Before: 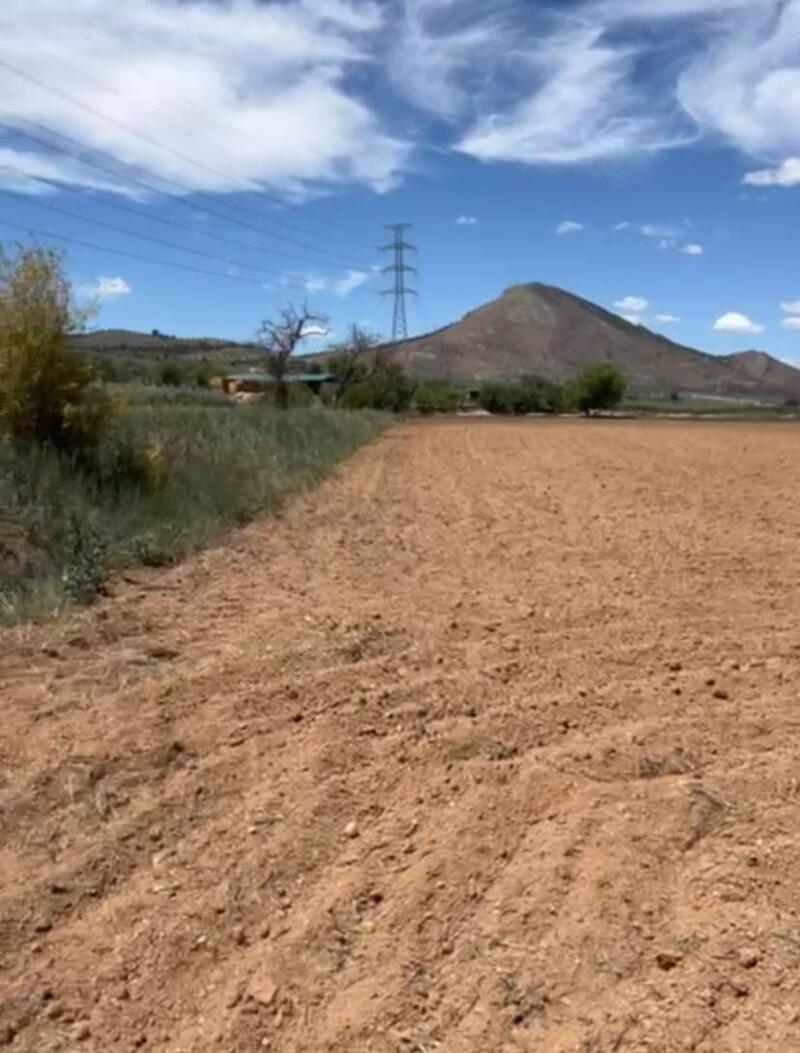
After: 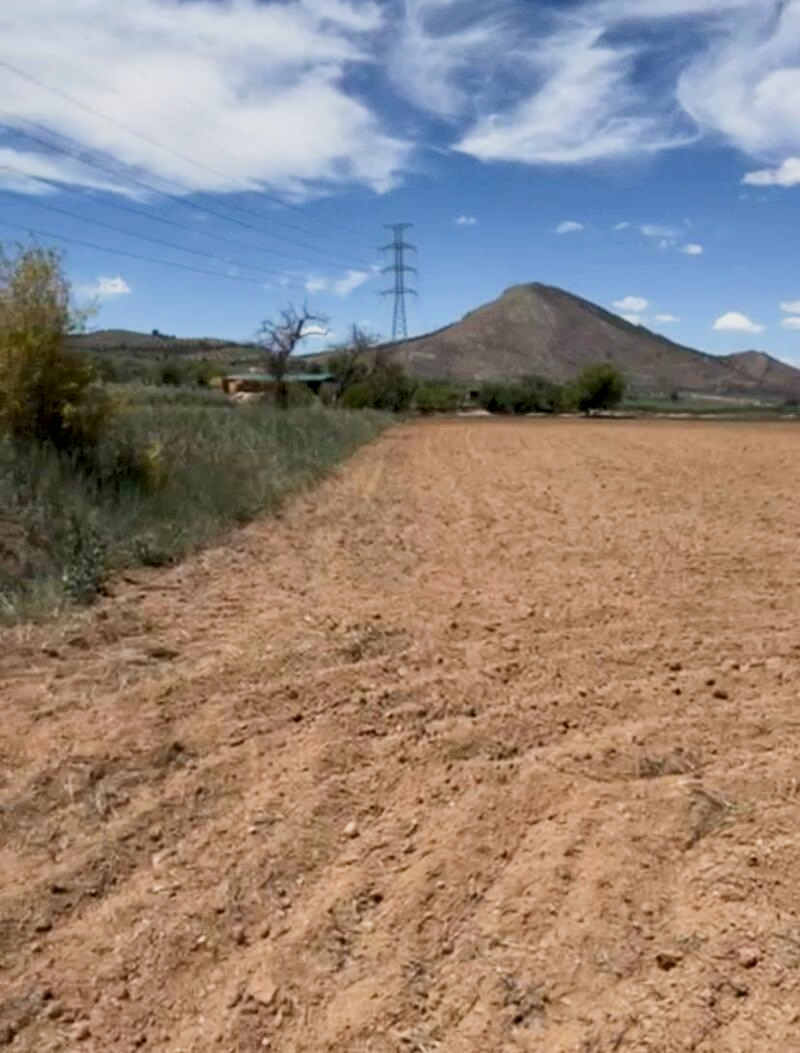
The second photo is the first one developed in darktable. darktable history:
sigmoid: contrast 1.22, skew 0.65
contrast equalizer: octaves 7, y [[0.6 ×6], [0.55 ×6], [0 ×6], [0 ×6], [0 ×6]], mix 0.2
